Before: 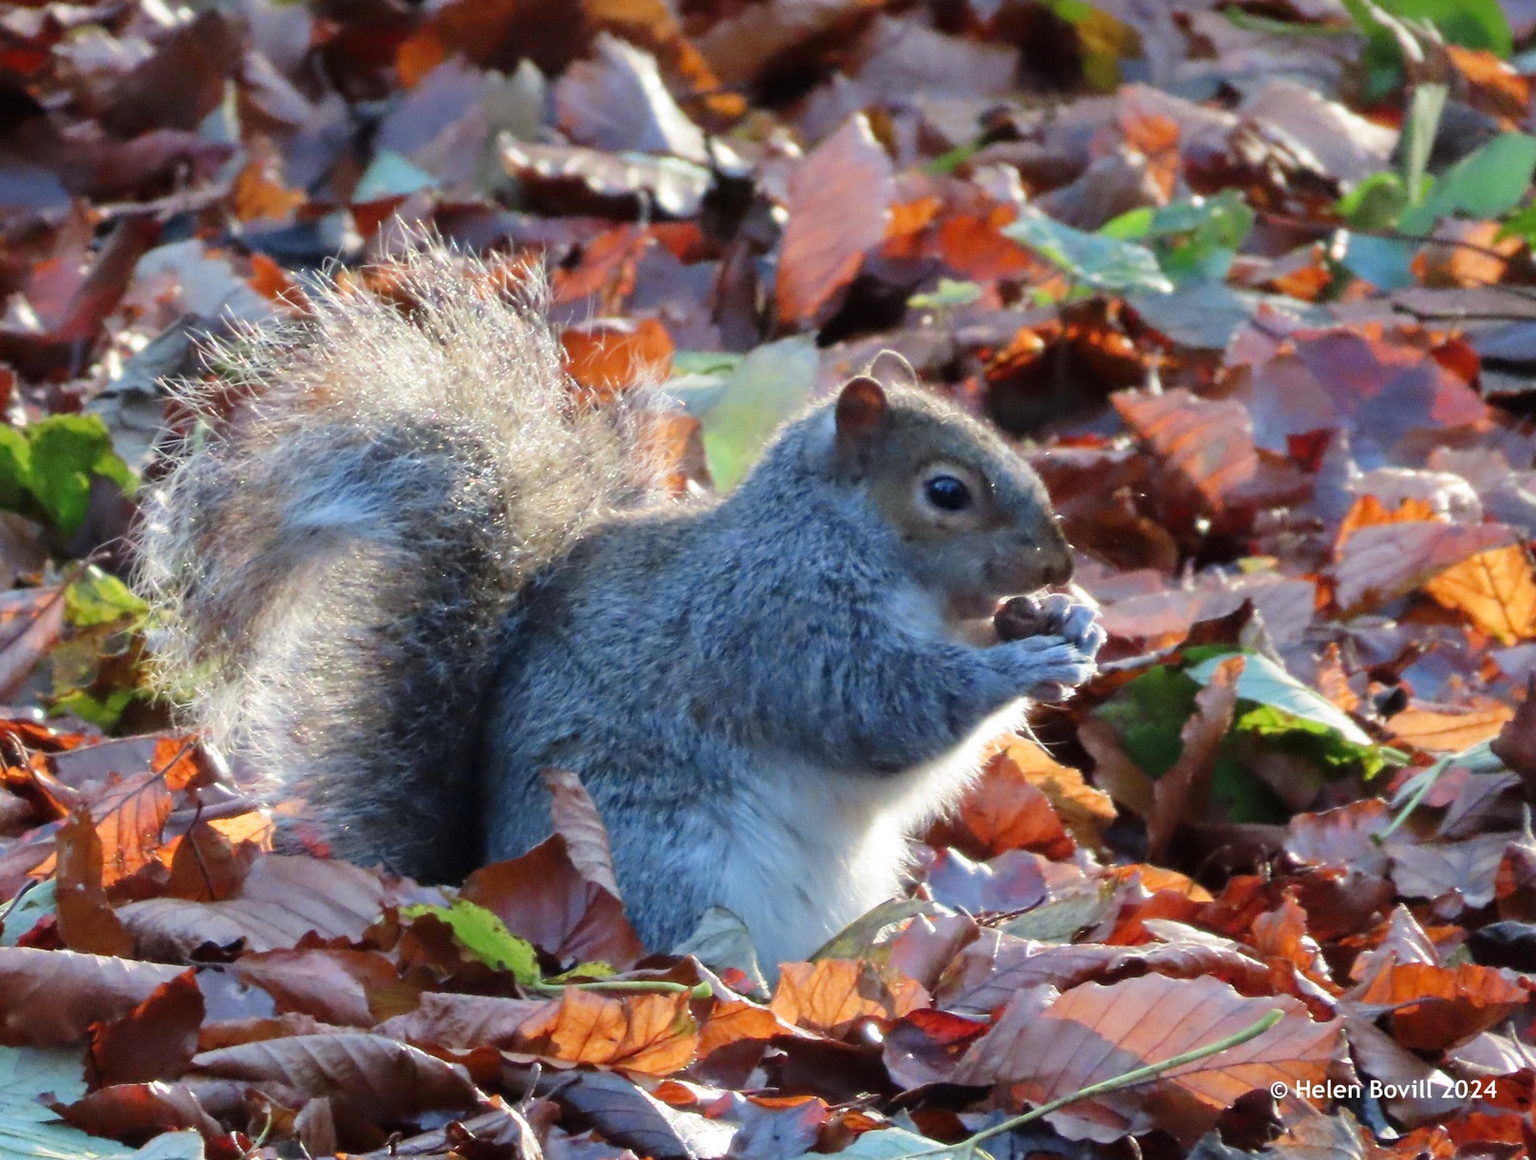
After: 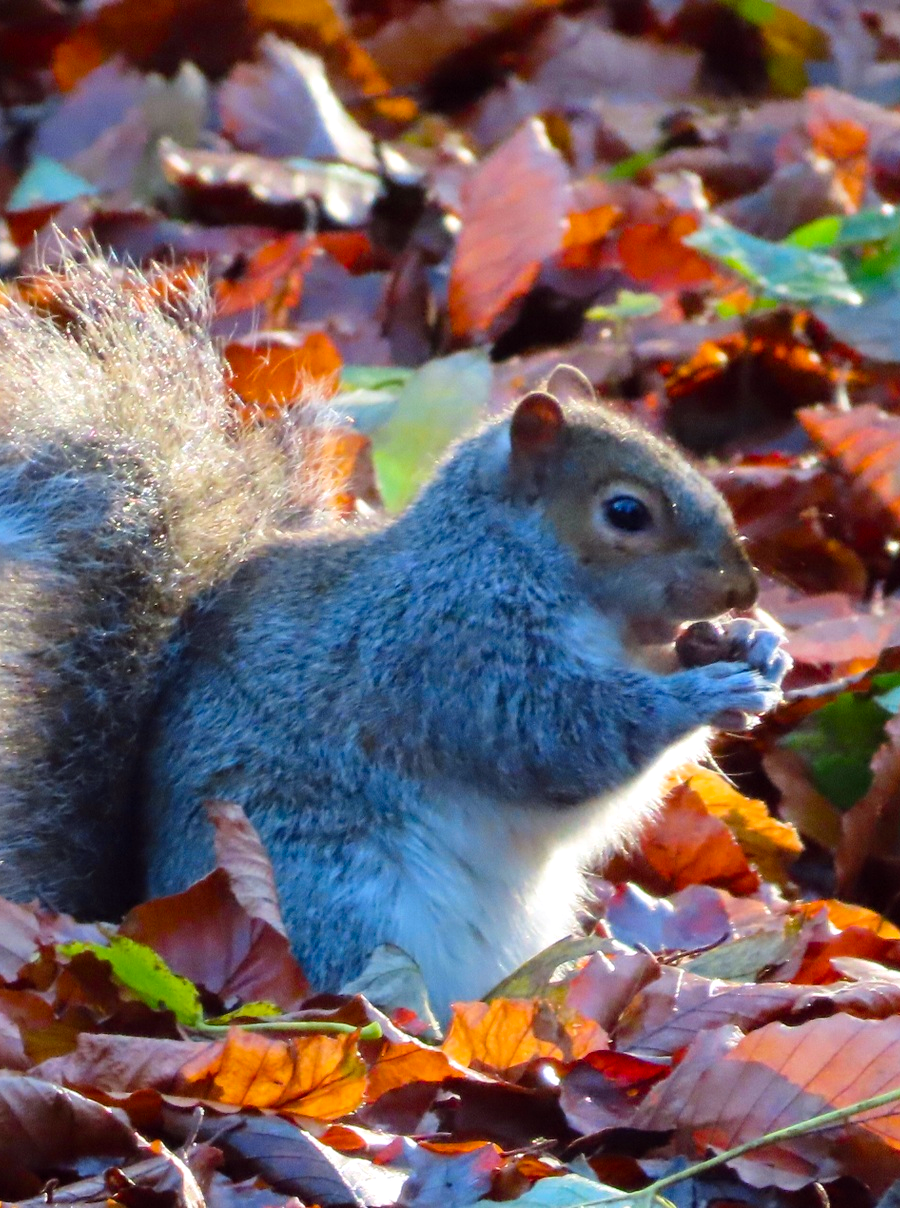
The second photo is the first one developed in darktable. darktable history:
crop and rotate: left 22.516%, right 21.234%
color balance: lift [1, 1, 0.999, 1.001], gamma [1, 1.003, 1.005, 0.995], gain [1, 0.992, 0.988, 1.012], contrast 5%, output saturation 110%
color balance rgb: perceptual saturation grading › global saturation 20%, global vibrance 20%
